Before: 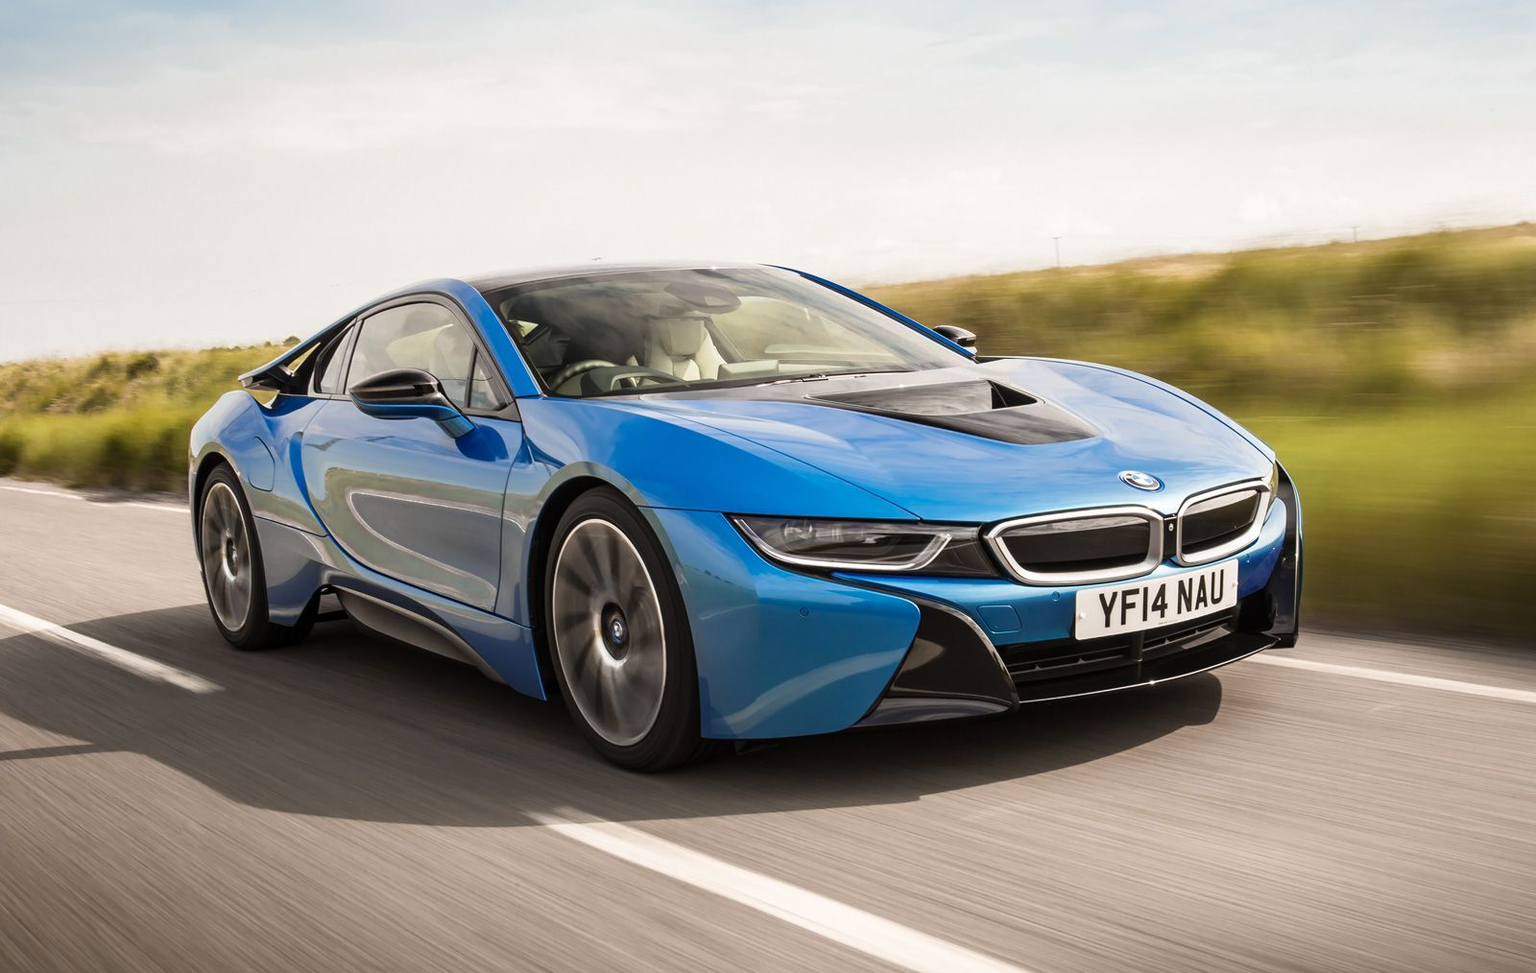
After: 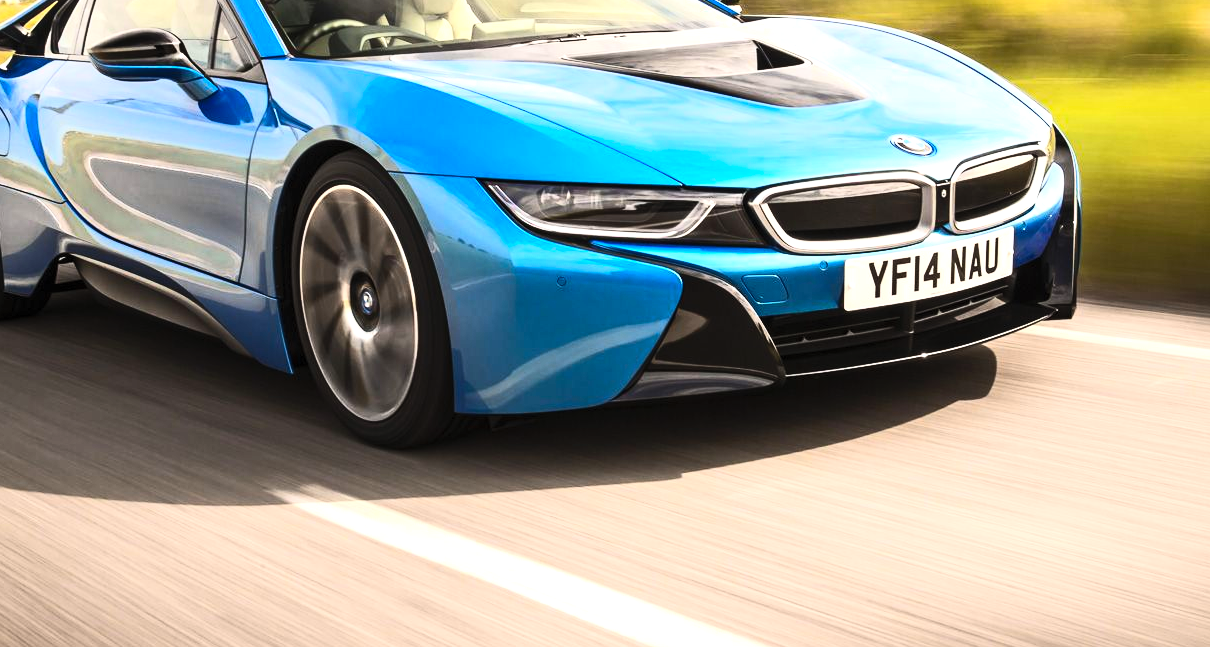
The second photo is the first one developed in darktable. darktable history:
crop and rotate: left 17.299%, top 35.115%, right 7.015%, bottom 1.024%
contrast brightness saturation: contrast 0.24, brightness 0.26, saturation 0.39
tone equalizer: -8 EV -0.75 EV, -7 EV -0.7 EV, -6 EV -0.6 EV, -5 EV -0.4 EV, -3 EV 0.4 EV, -2 EV 0.6 EV, -1 EV 0.7 EV, +0 EV 0.75 EV, edges refinement/feathering 500, mask exposure compensation -1.57 EV, preserve details no
